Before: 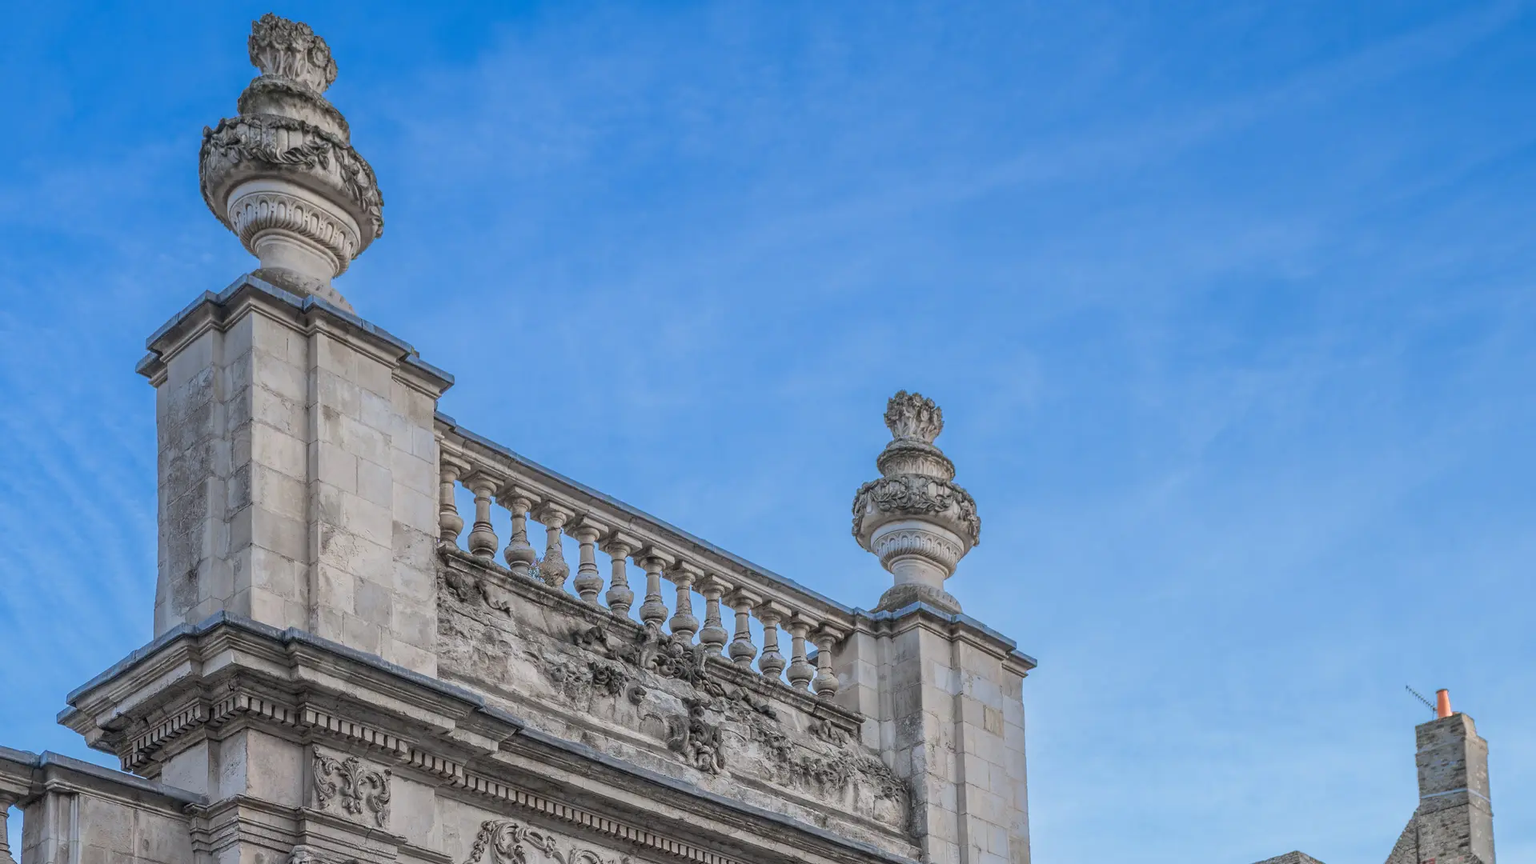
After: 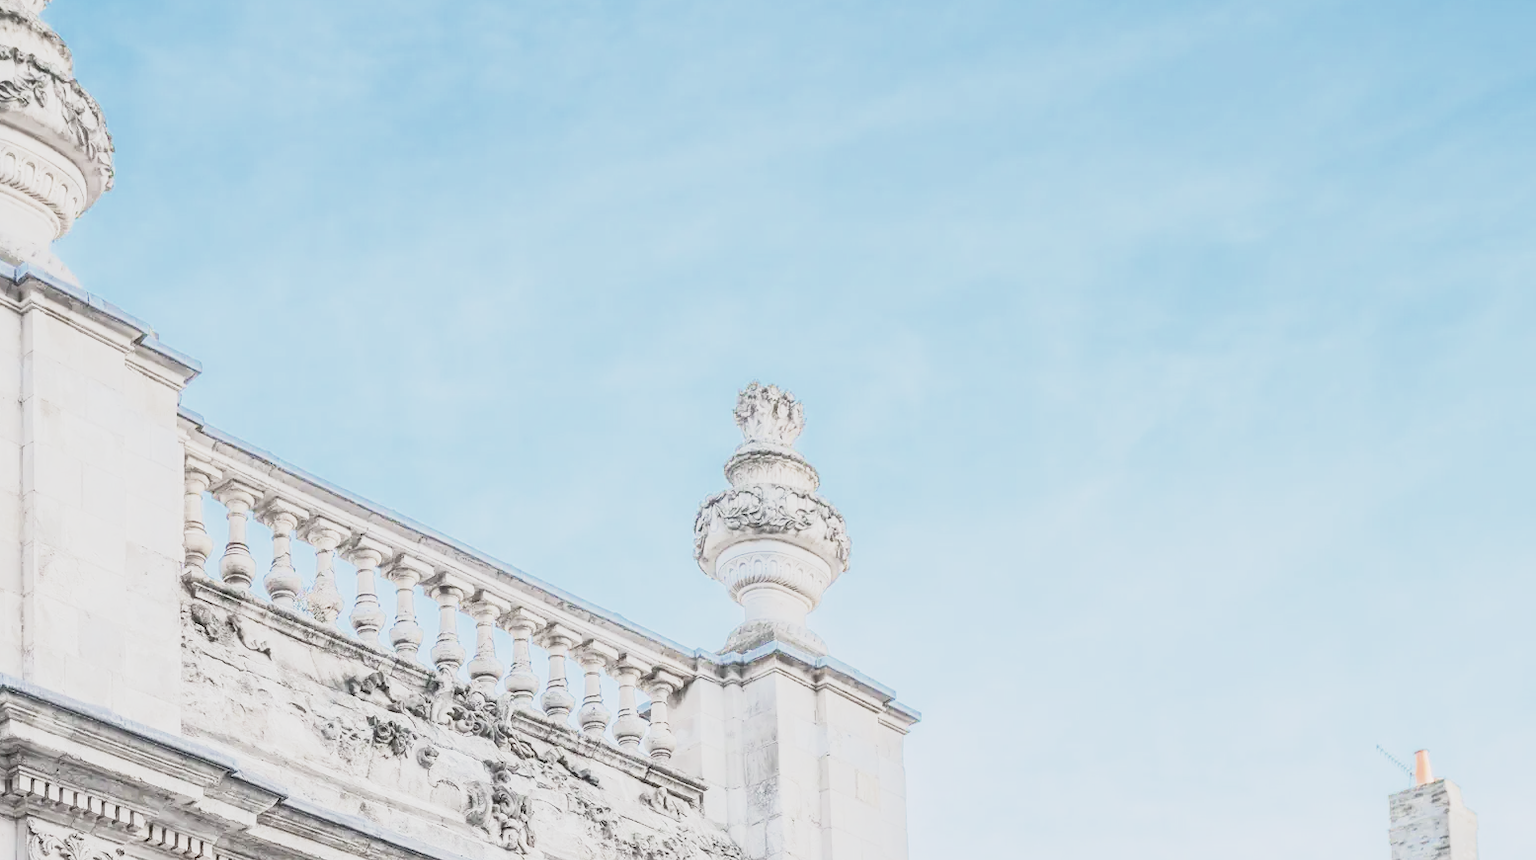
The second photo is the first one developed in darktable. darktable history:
crop: left 18.928%, top 9.553%, right 0.001%, bottom 9.783%
base curve: curves: ch0 [(0, 0) (0.088, 0.125) (0.176, 0.251) (0.354, 0.501) (0.613, 0.749) (1, 0.877)], preserve colors none
contrast brightness saturation: contrast -0.059, saturation -0.399
tone equalizer: -8 EV 1.97 EV, -7 EV 1.98 EV, -6 EV 1.97 EV, -5 EV 1.98 EV, -4 EV 1.98 EV, -3 EV 1.49 EV, -2 EV 0.974 EV, -1 EV 0.499 EV, edges refinement/feathering 500, mask exposure compensation -1.57 EV, preserve details no
